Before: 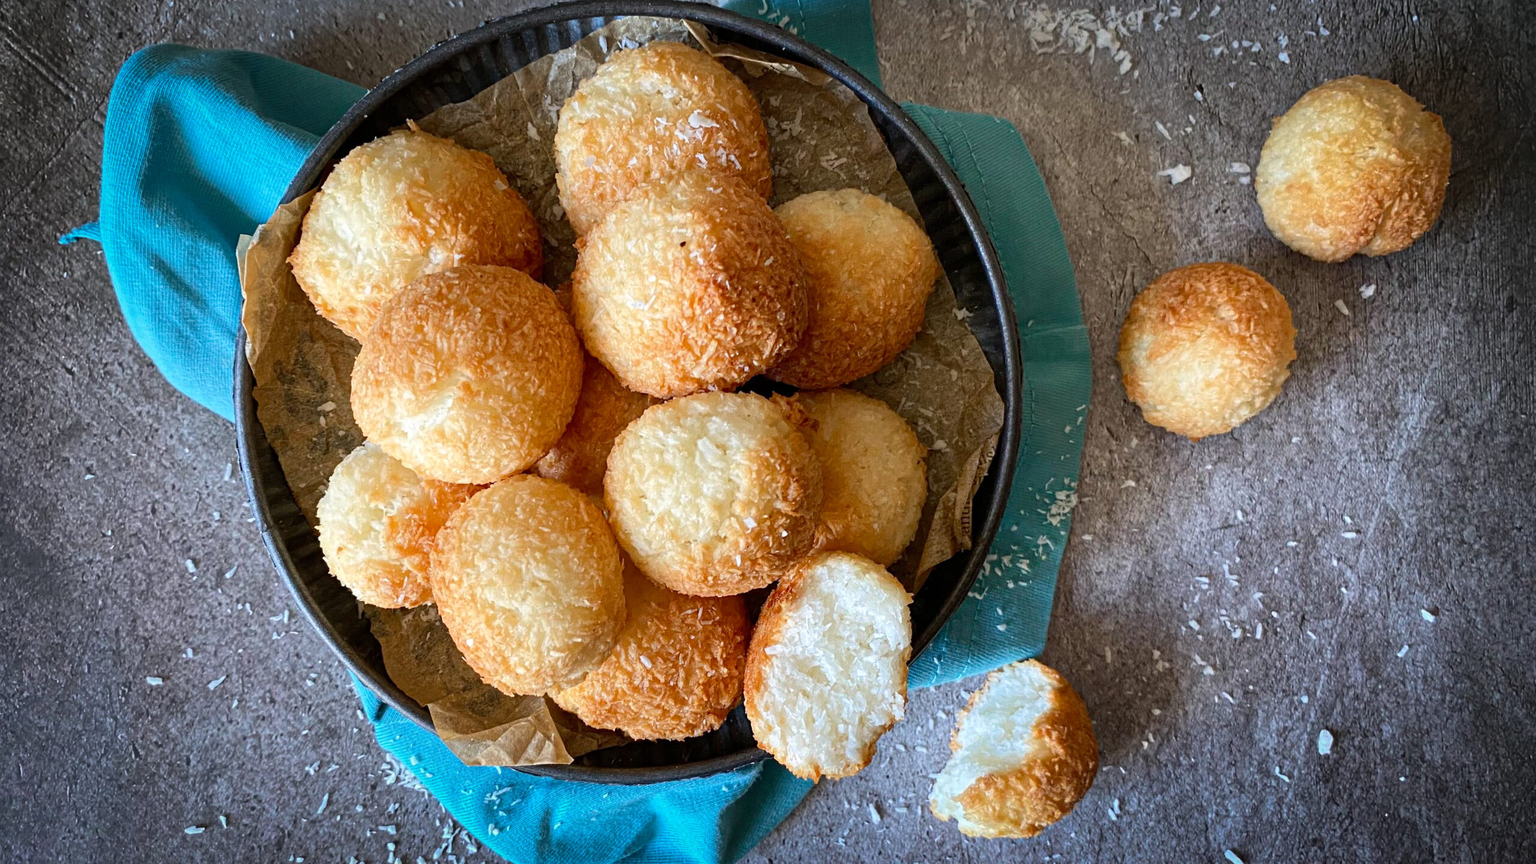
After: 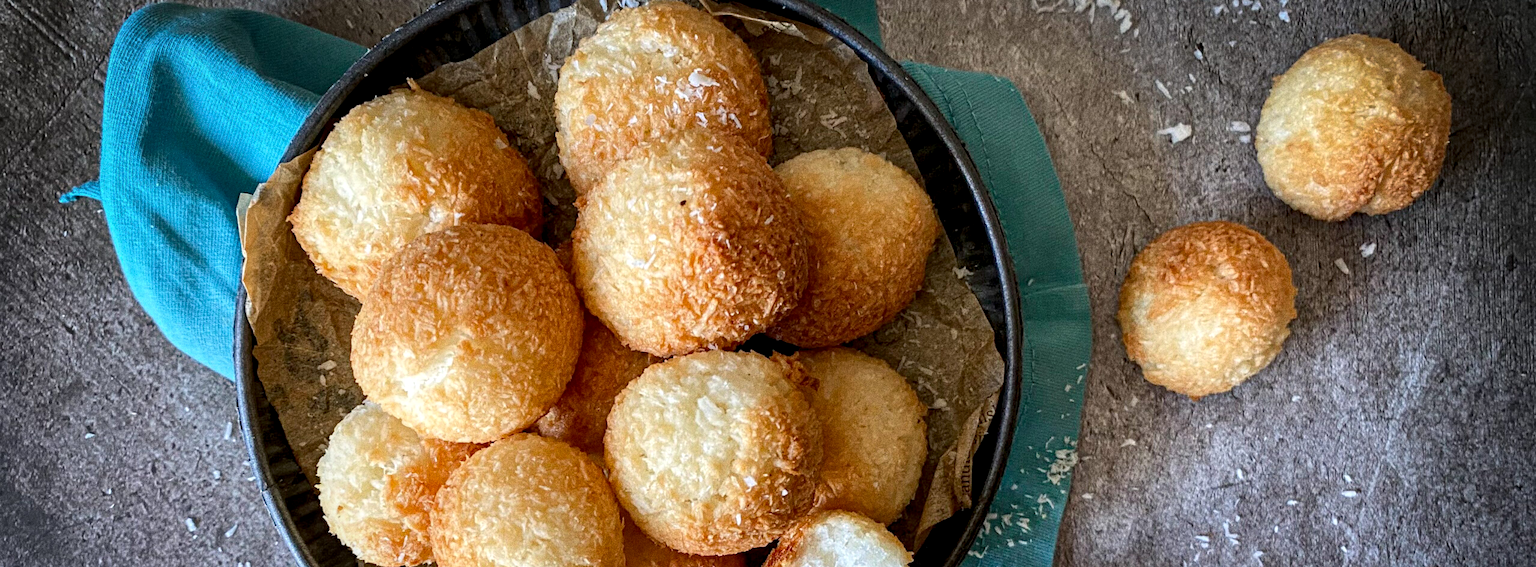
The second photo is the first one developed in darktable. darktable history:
local contrast: shadows 94%
grain: coarseness 11.82 ISO, strength 36.67%, mid-tones bias 74.17%
crop and rotate: top 4.848%, bottom 29.503%
